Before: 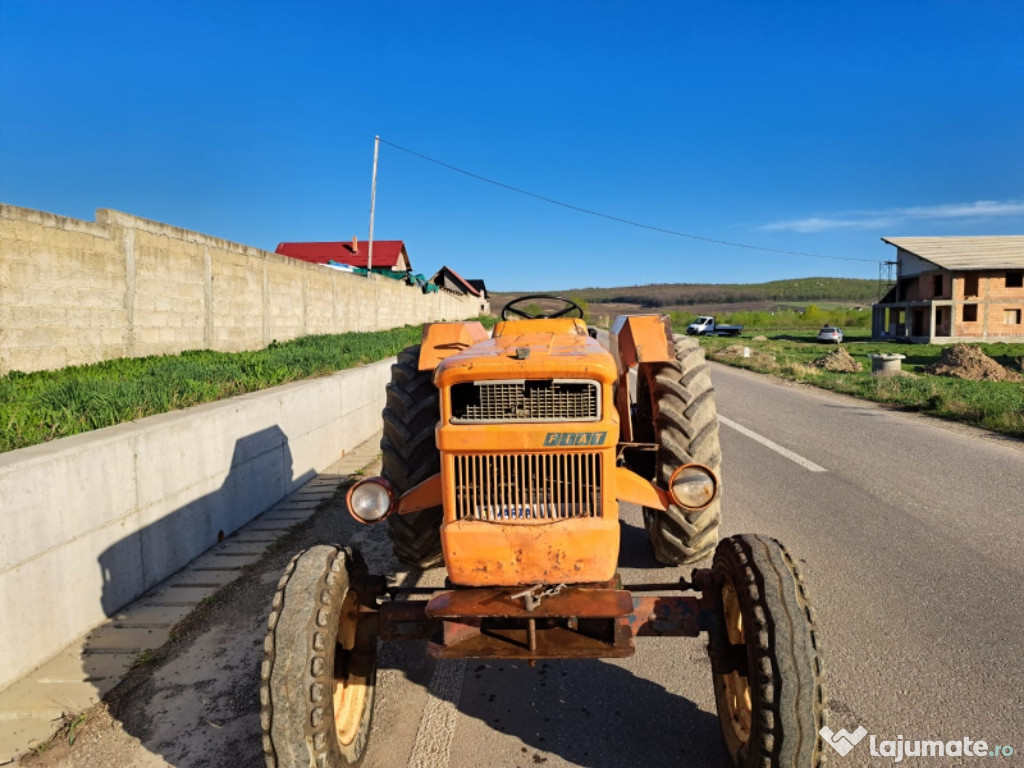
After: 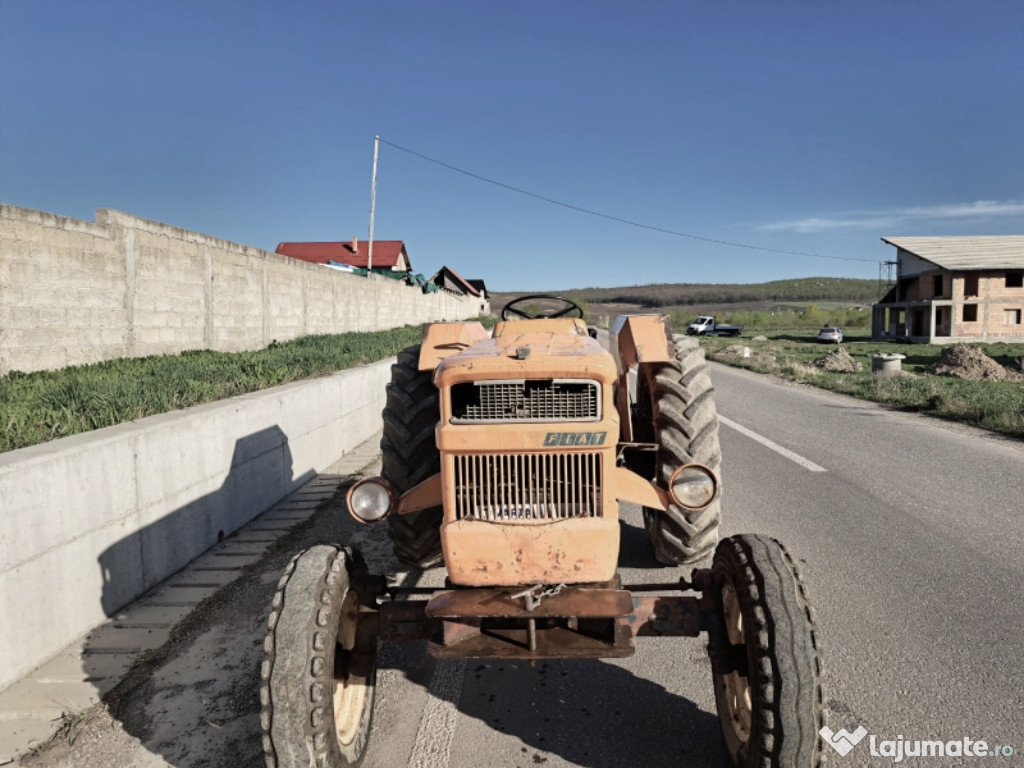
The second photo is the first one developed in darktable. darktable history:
color correction: highlights b* 0.052, saturation 0.818
color zones: curves: ch0 [(0, 0.559) (0.153, 0.551) (0.229, 0.5) (0.429, 0.5) (0.571, 0.5) (0.714, 0.5) (0.857, 0.5) (1, 0.559)]; ch1 [(0, 0.417) (0.112, 0.336) (0.213, 0.26) (0.429, 0.34) (0.571, 0.35) (0.683, 0.331) (0.857, 0.344) (1, 0.417)]
